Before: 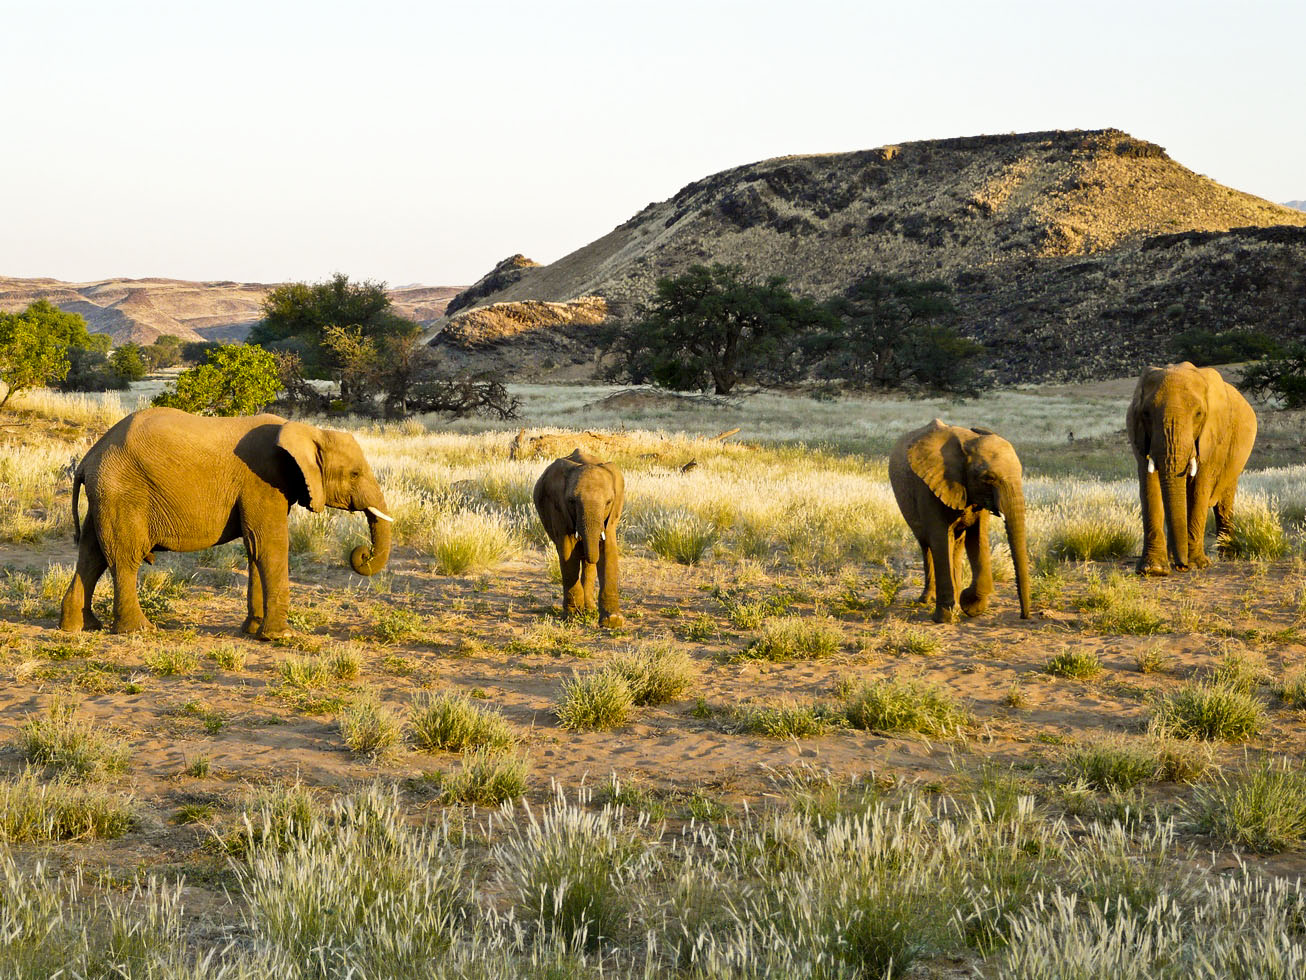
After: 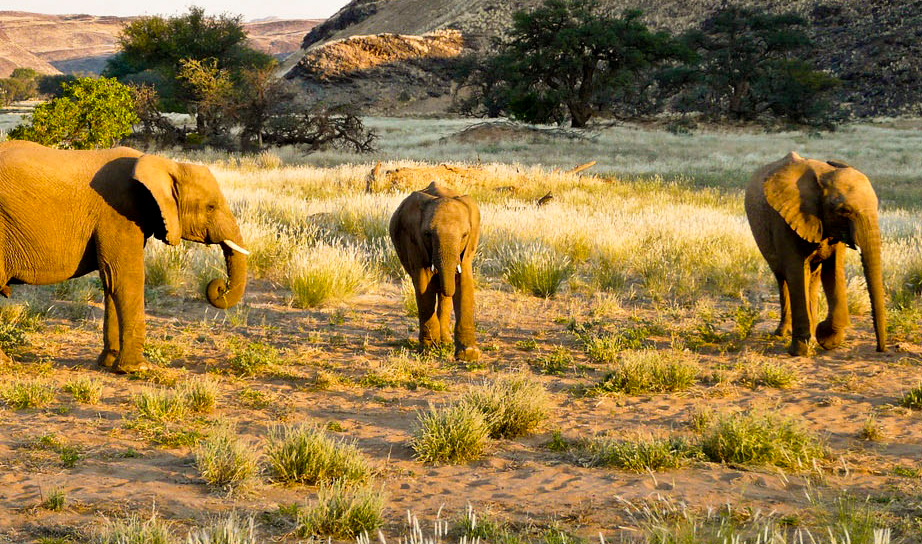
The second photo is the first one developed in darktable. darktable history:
color correction: highlights b* 0.032
crop: left 11.071%, top 27.344%, right 18.284%, bottom 17.095%
